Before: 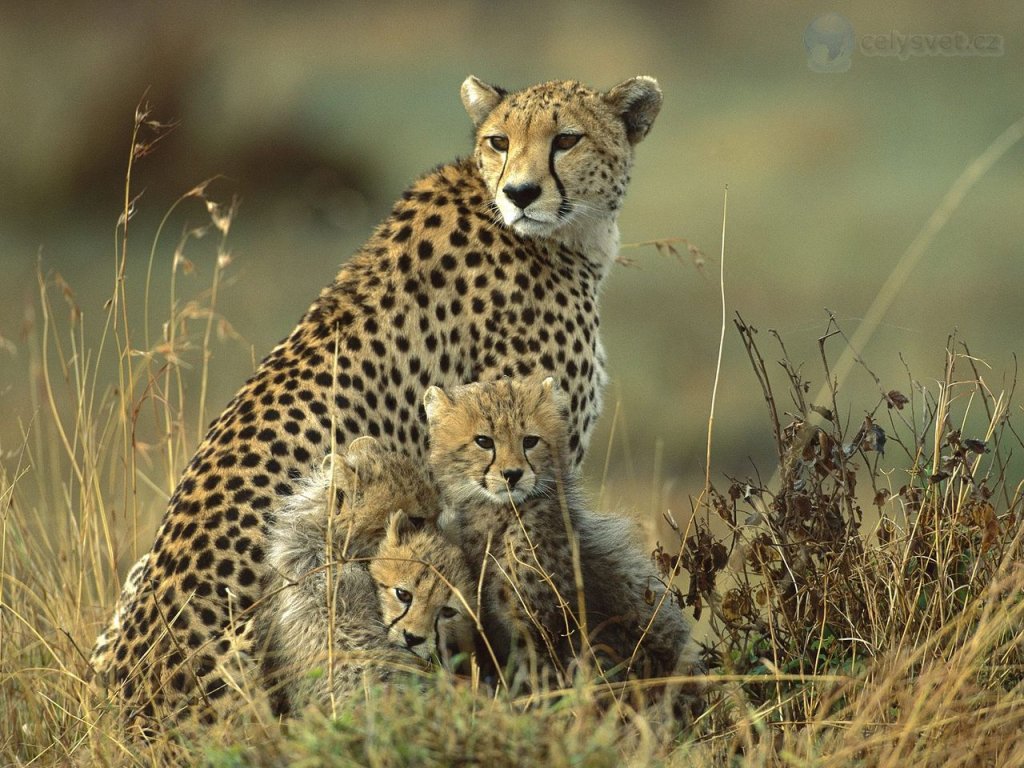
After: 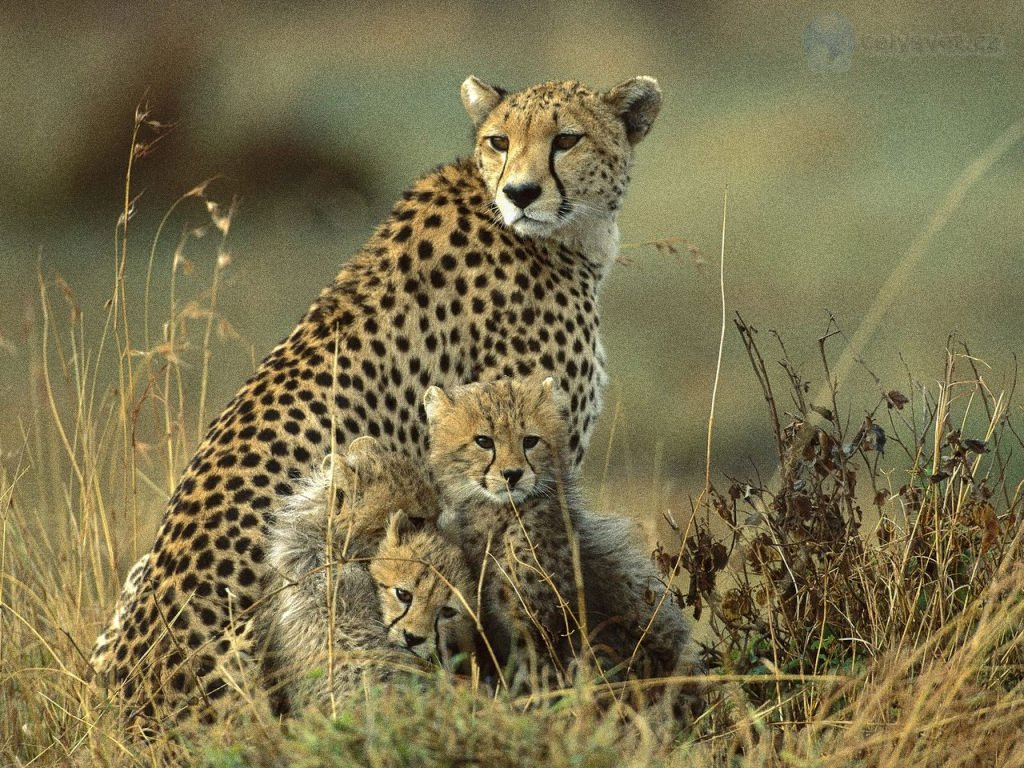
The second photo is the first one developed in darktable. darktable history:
local contrast: highlights 61%, shadows 106%, detail 107%, midtone range 0.529
grain: coarseness 0.09 ISO, strength 40%
